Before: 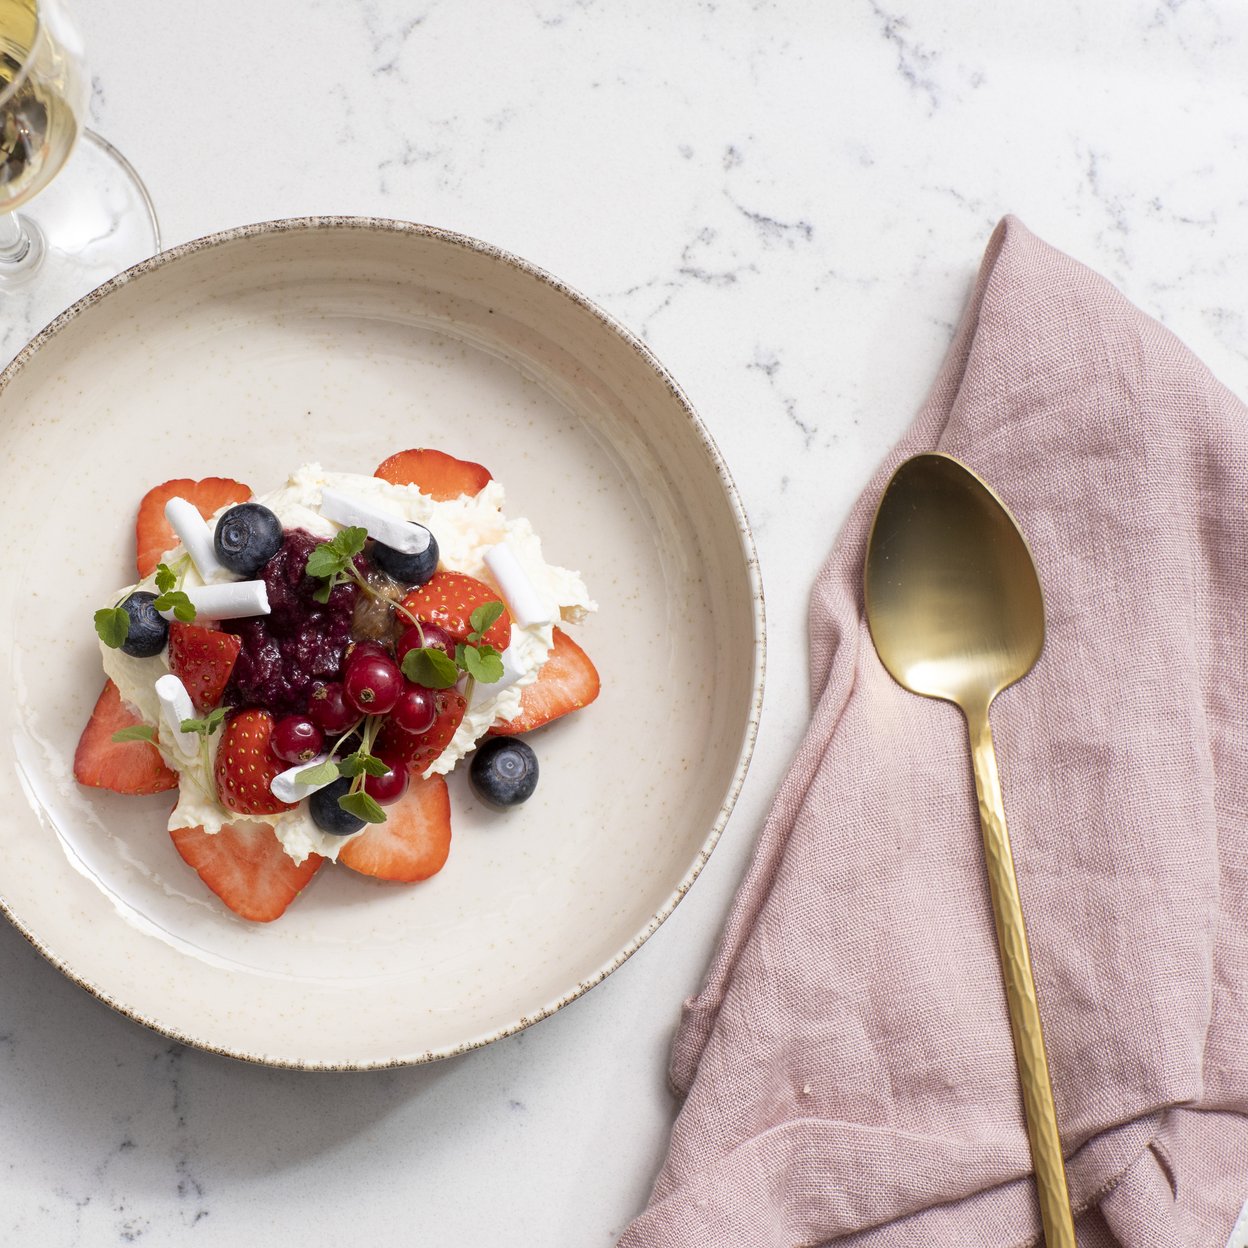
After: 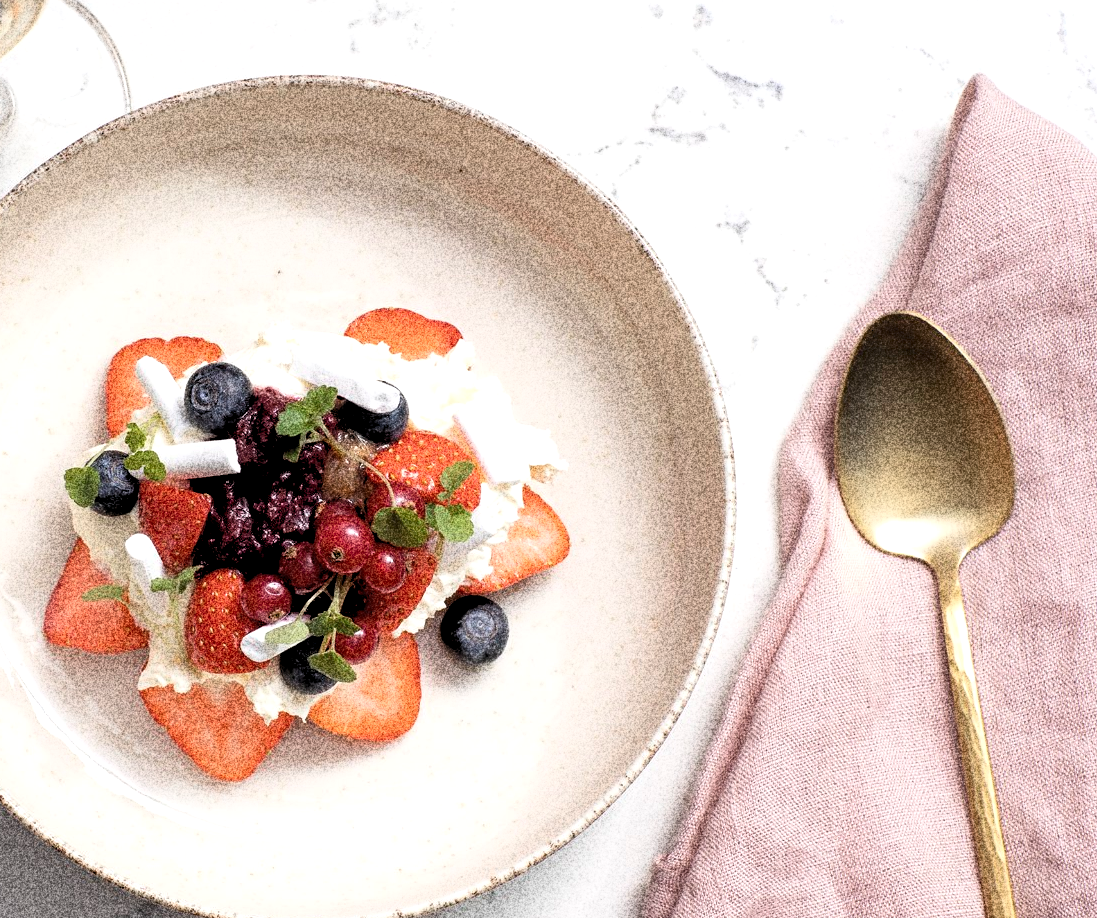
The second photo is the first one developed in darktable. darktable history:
grain: coarseness 30.02 ISO, strength 100%
crop and rotate: left 2.425%, top 11.305%, right 9.6%, bottom 15.08%
rgb levels: levels [[0.013, 0.434, 0.89], [0, 0.5, 1], [0, 0.5, 1]]
color zones: curves: ch0 [(0, 0.5) (0.143, 0.5) (0.286, 0.5) (0.429, 0.504) (0.571, 0.5) (0.714, 0.509) (0.857, 0.5) (1, 0.5)]; ch1 [(0, 0.425) (0.143, 0.425) (0.286, 0.375) (0.429, 0.405) (0.571, 0.5) (0.714, 0.47) (0.857, 0.425) (1, 0.435)]; ch2 [(0, 0.5) (0.143, 0.5) (0.286, 0.5) (0.429, 0.517) (0.571, 0.5) (0.714, 0.51) (0.857, 0.5) (1, 0.5)]
exposure: exposure 0.207 EV, compensate highlight preservation false
